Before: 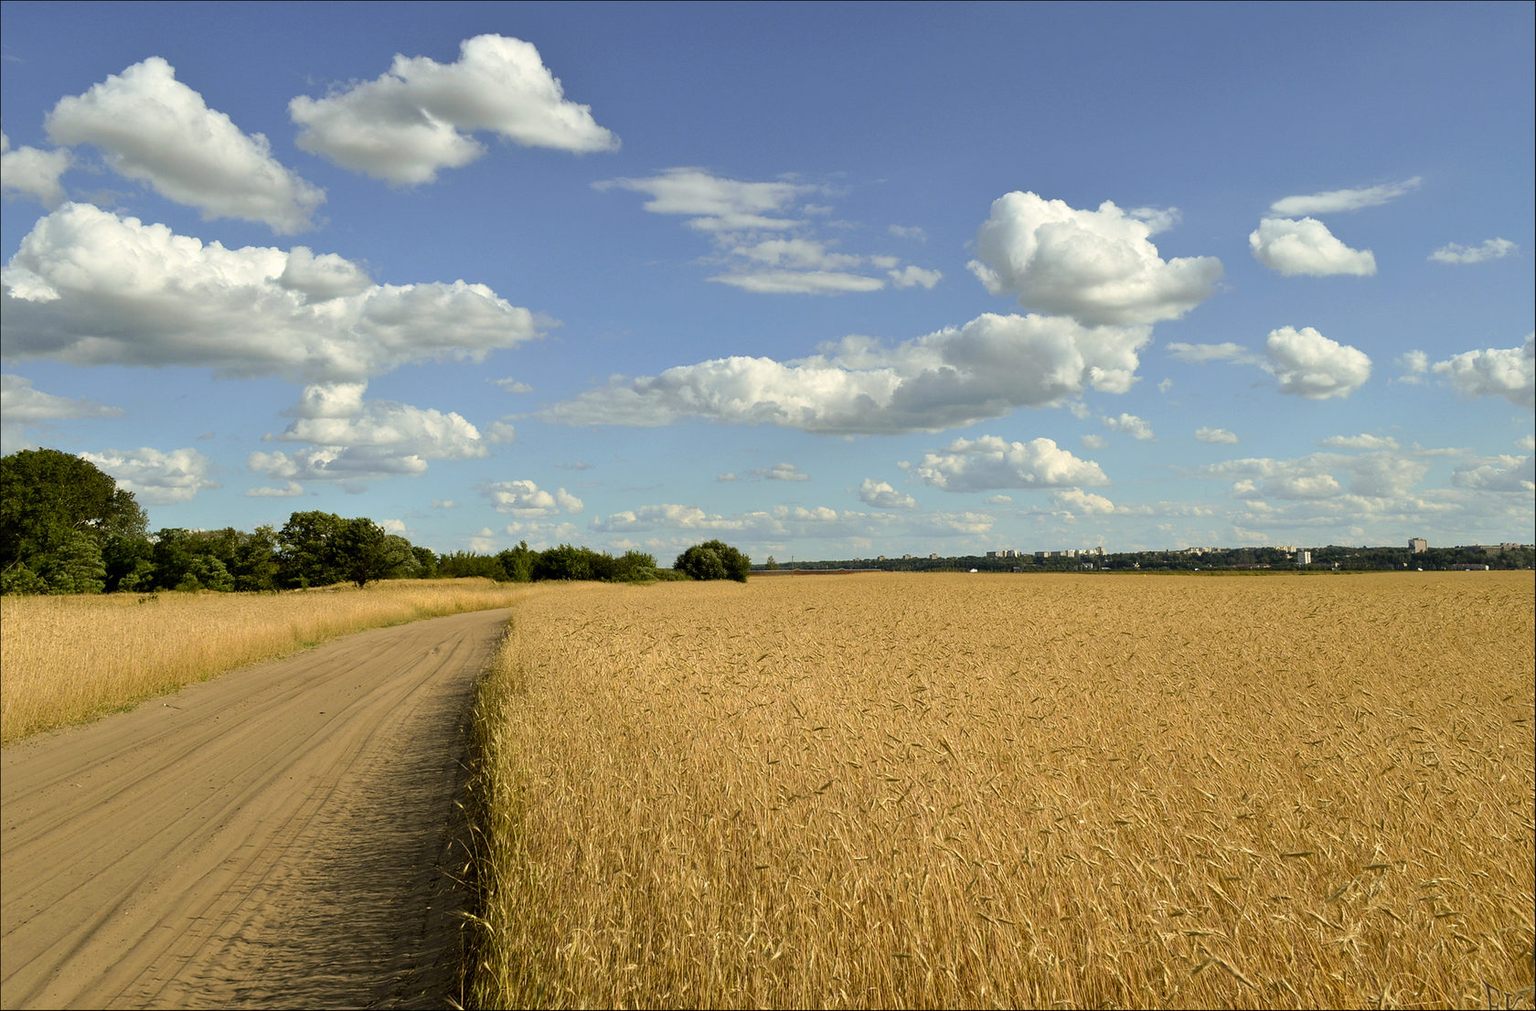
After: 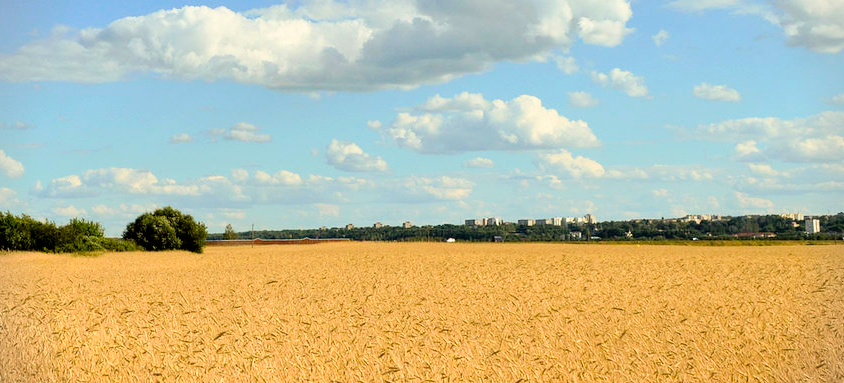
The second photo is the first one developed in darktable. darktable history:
vignetting: fall-off start 91.19%
tone curve: curves: ch0 [(0, 0) (0.004, 0.001) (0.133, 0.151) (0.325, 0.399) (0.475, 0.579) (0.832, 0.902) (1, 1)], color space Lab, linked channels, preserve colors none
crop: left 36.607%, top 34.735%, right 13.146%, bottom 30.611%
